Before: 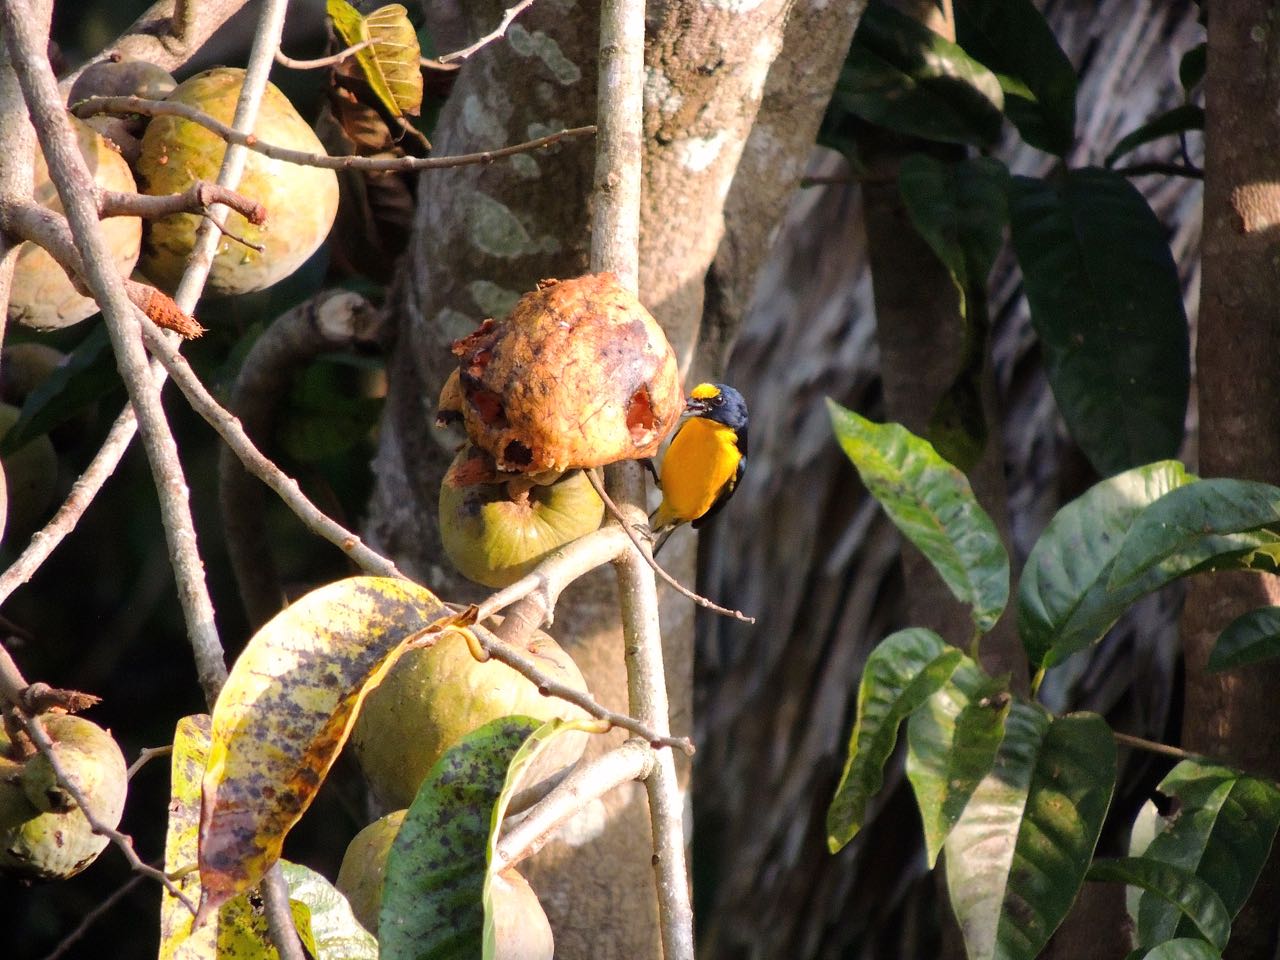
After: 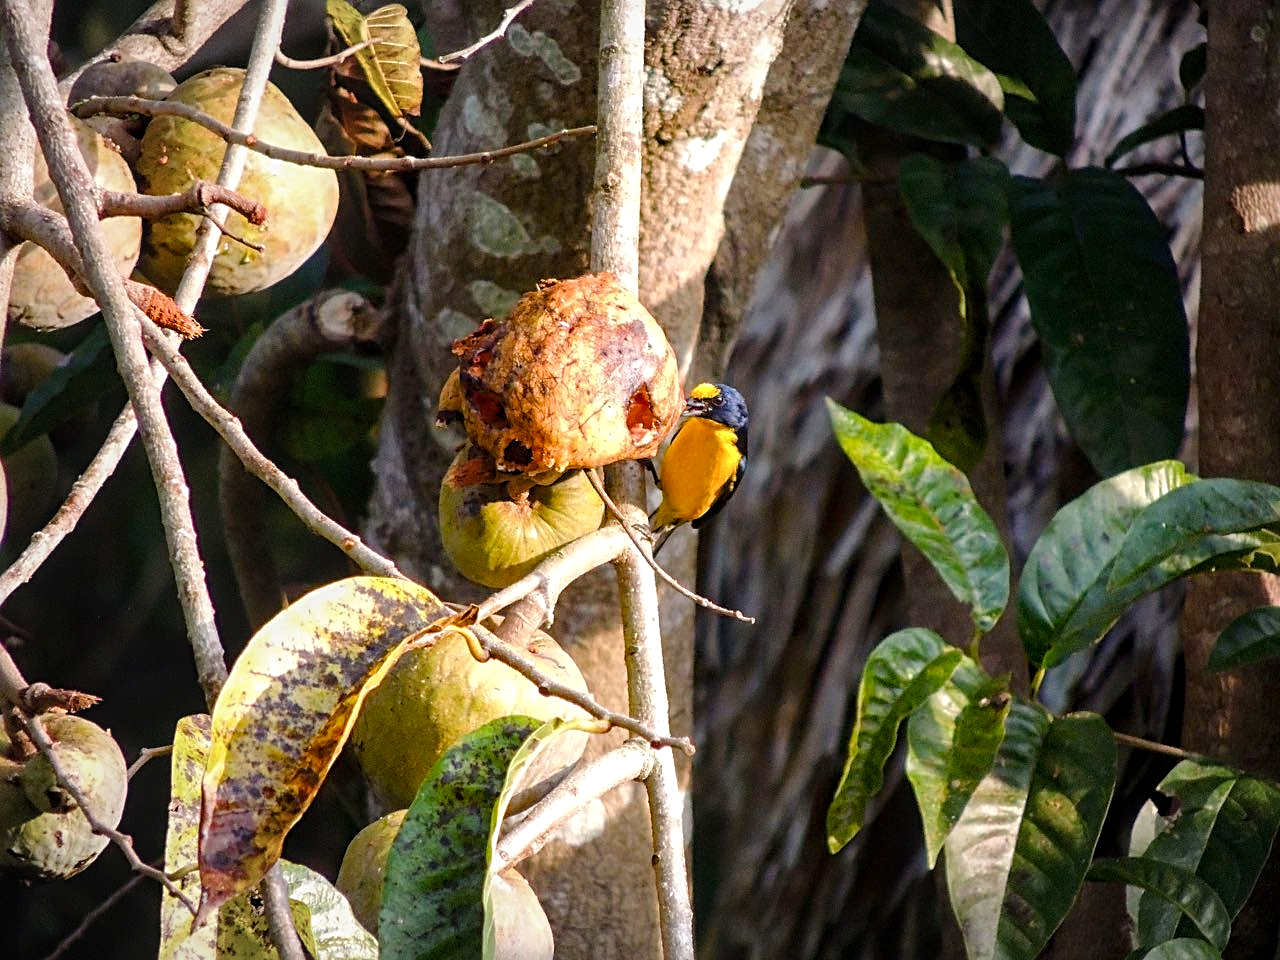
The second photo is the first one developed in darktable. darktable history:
local contrast: on, module defaults
sharpen: radius 2.785
vignetting: fall-off start 78.83%, brightness -0.184, saturation -0.289, width/height ratio 1.329, unbound false
color balance rgb: perceptual saturation grading › global saturation 20%, perceptual saturation grading › highlights -25.115%, perceptual saturation grading › shadows 50.19%, contrast 4.111%
